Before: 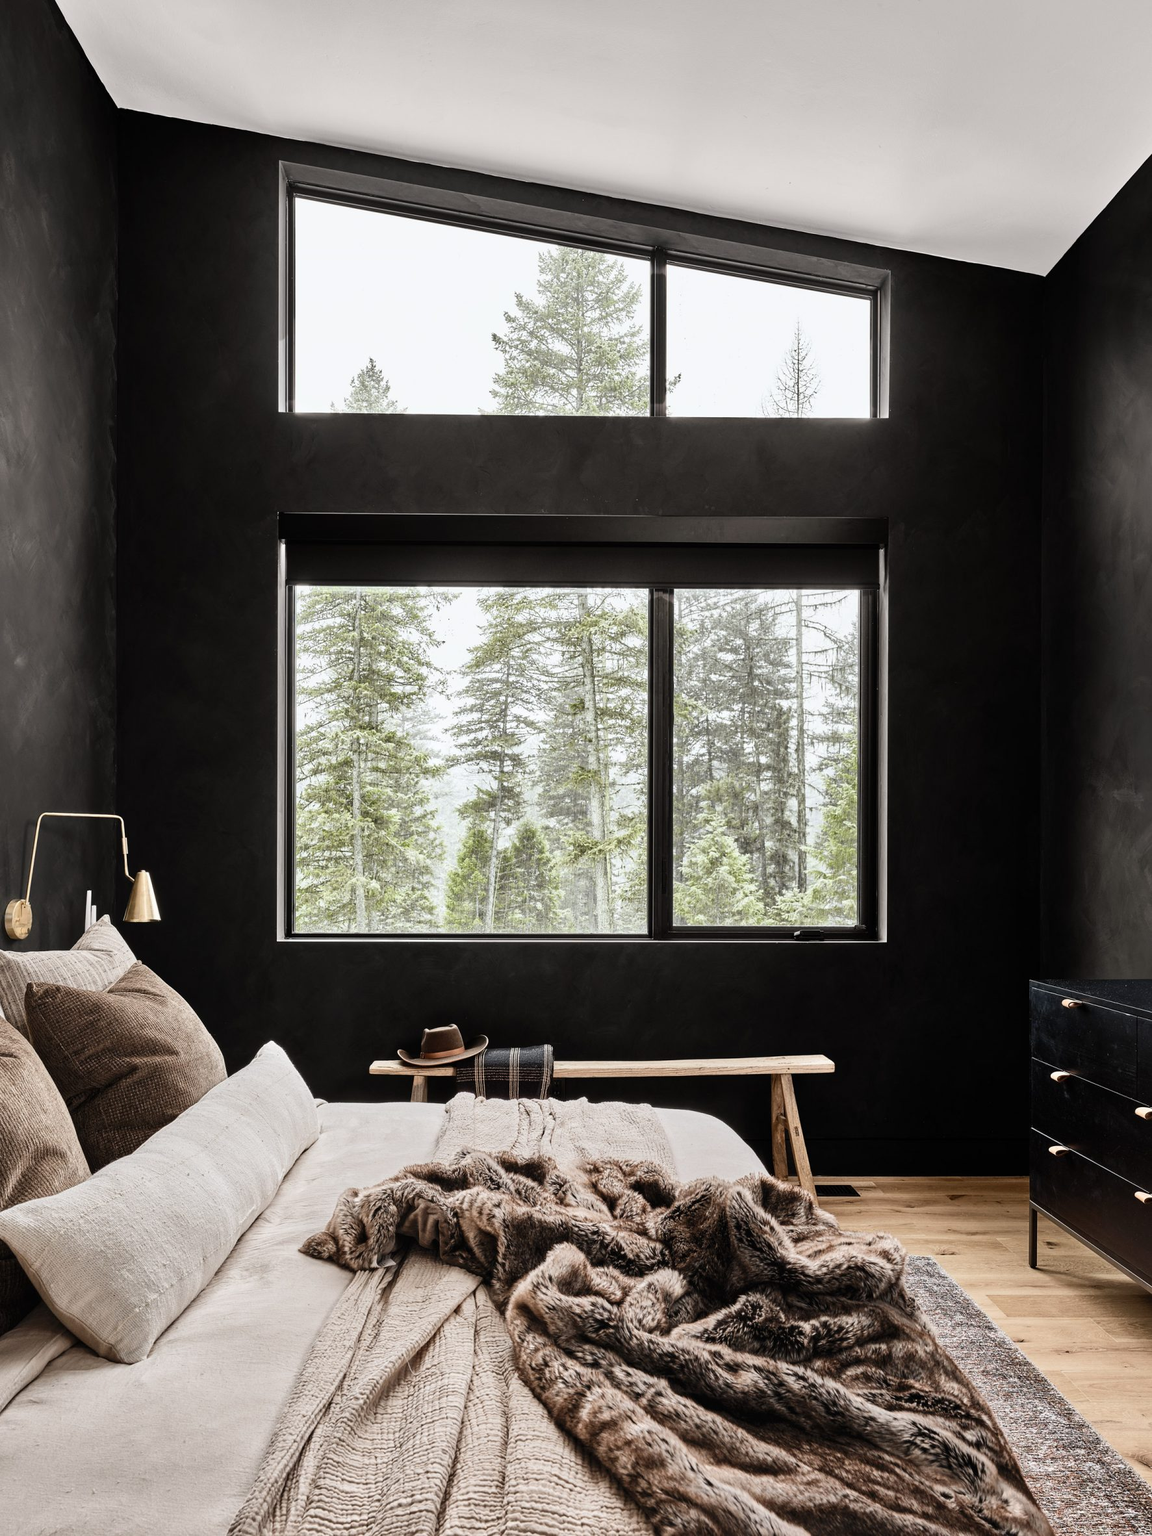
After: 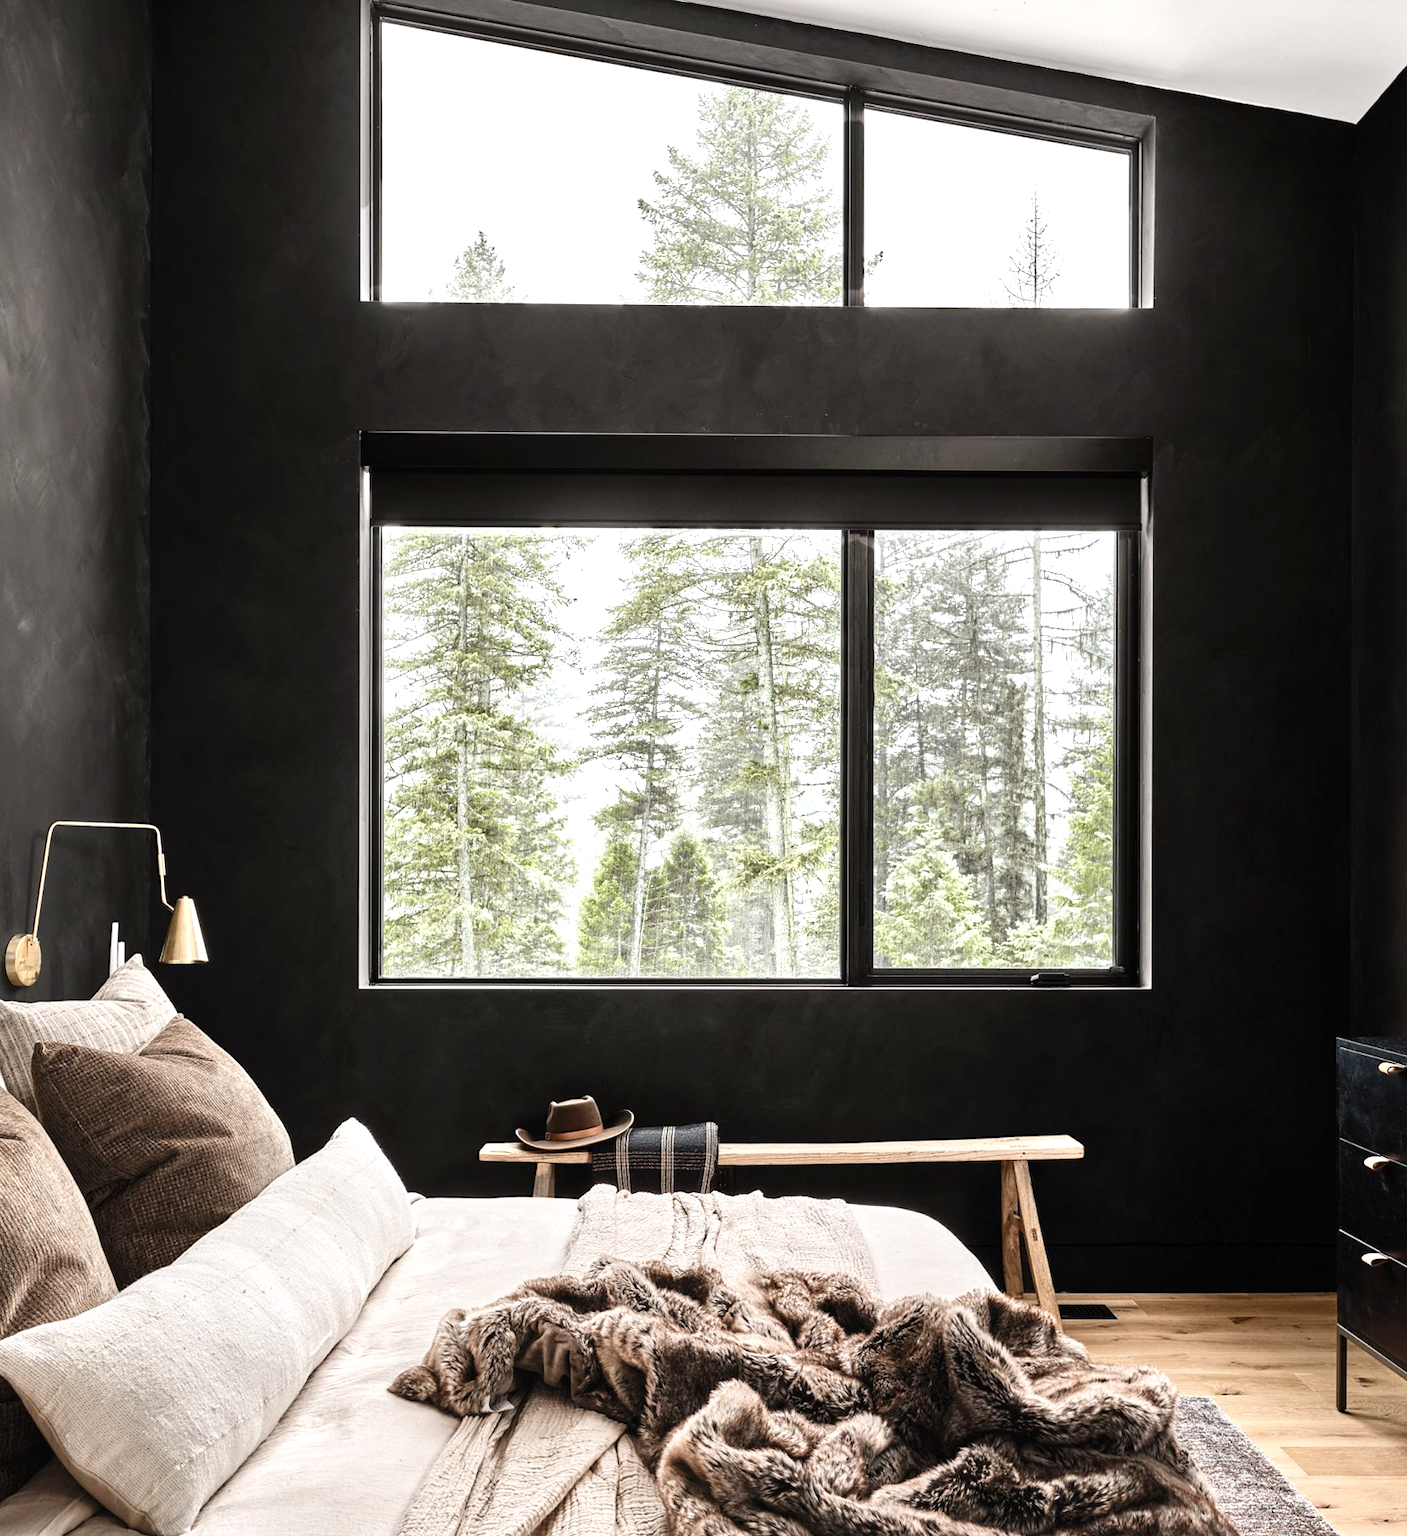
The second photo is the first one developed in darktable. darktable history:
exposure: black level correction 0, exposure 0.5 EV, compensate highlight preservation false
crop and rotate: angle 0.053°, top 11.723%, right 5.794%, bottom 11.188%
